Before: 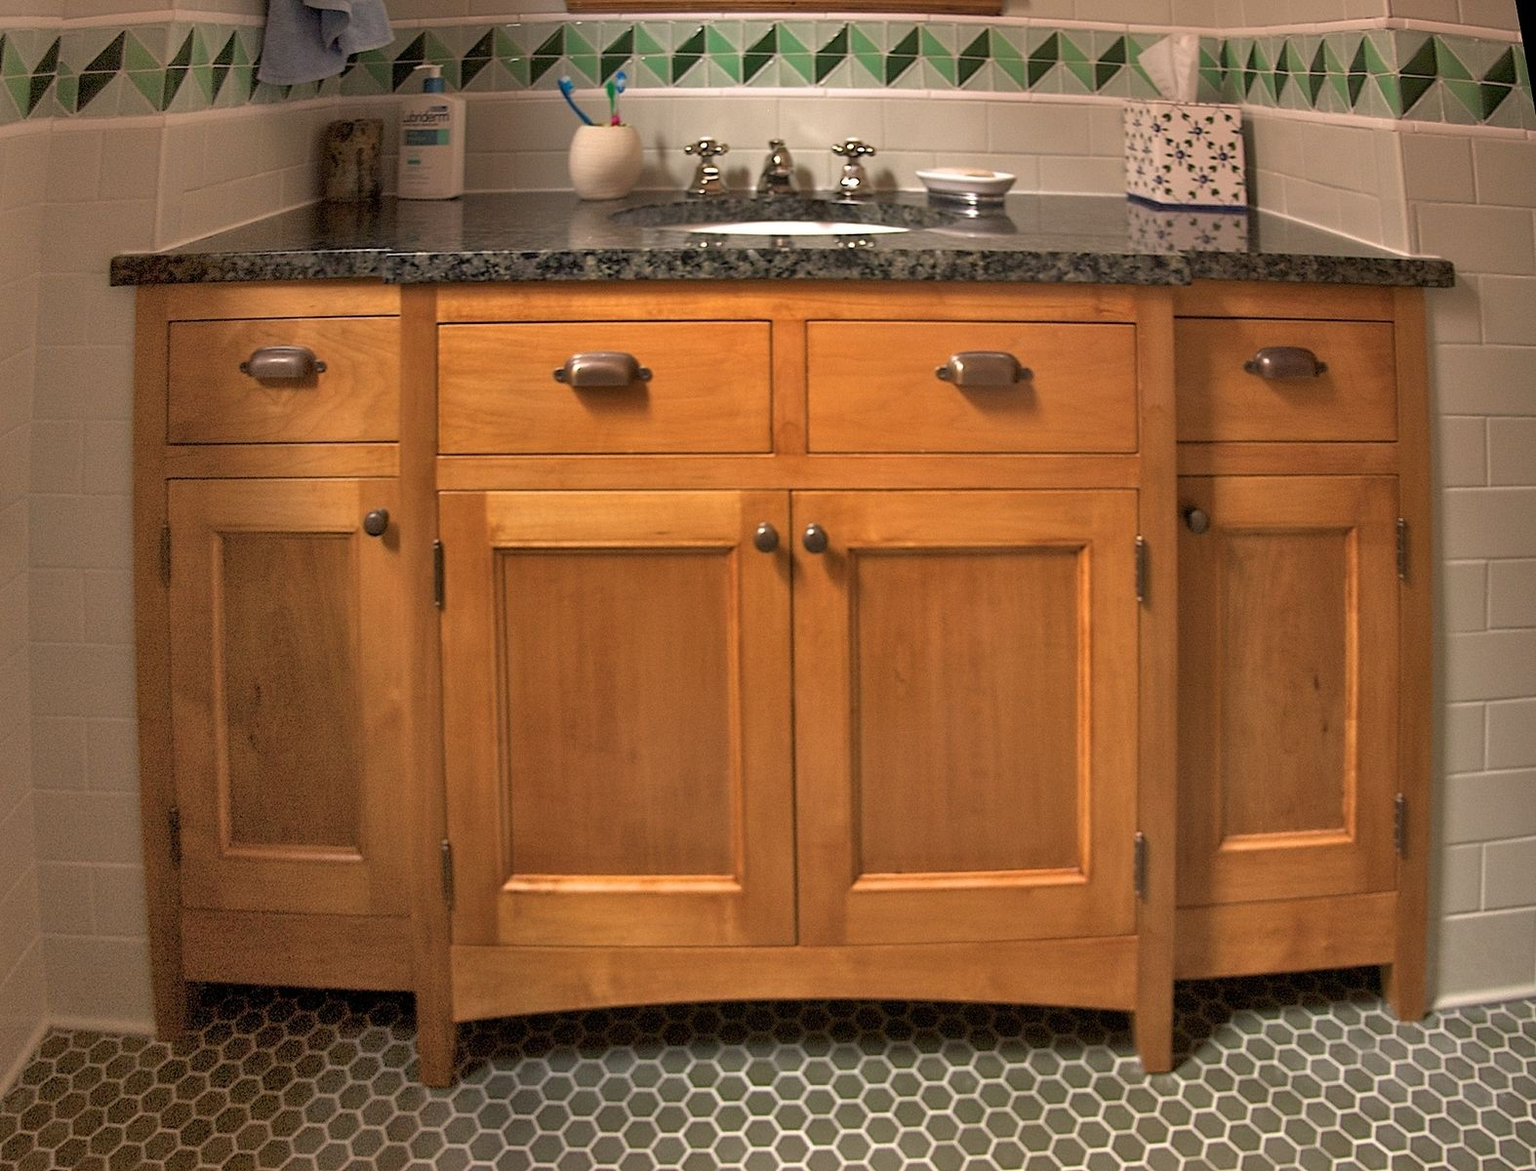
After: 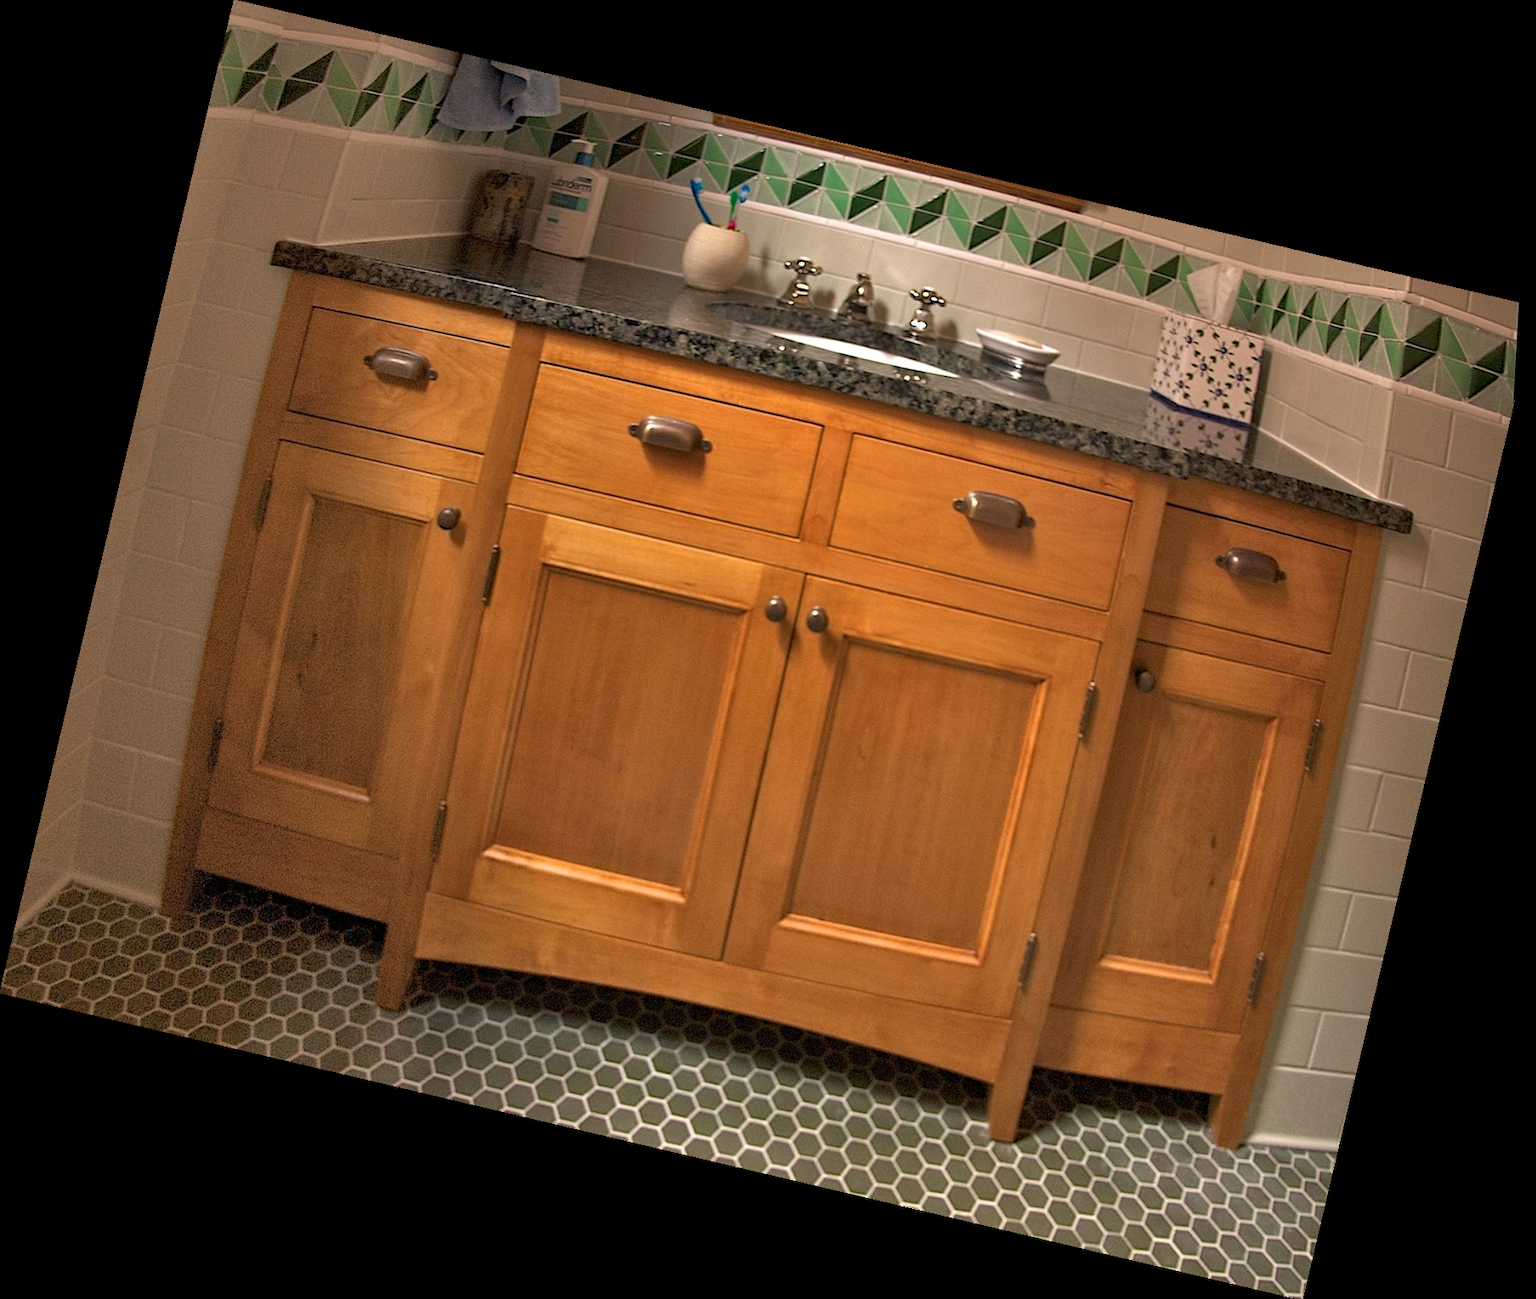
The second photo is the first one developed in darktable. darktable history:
rotate and perspective: rotation 13.27°, automatic cropping off
haze removal: adaptive false
